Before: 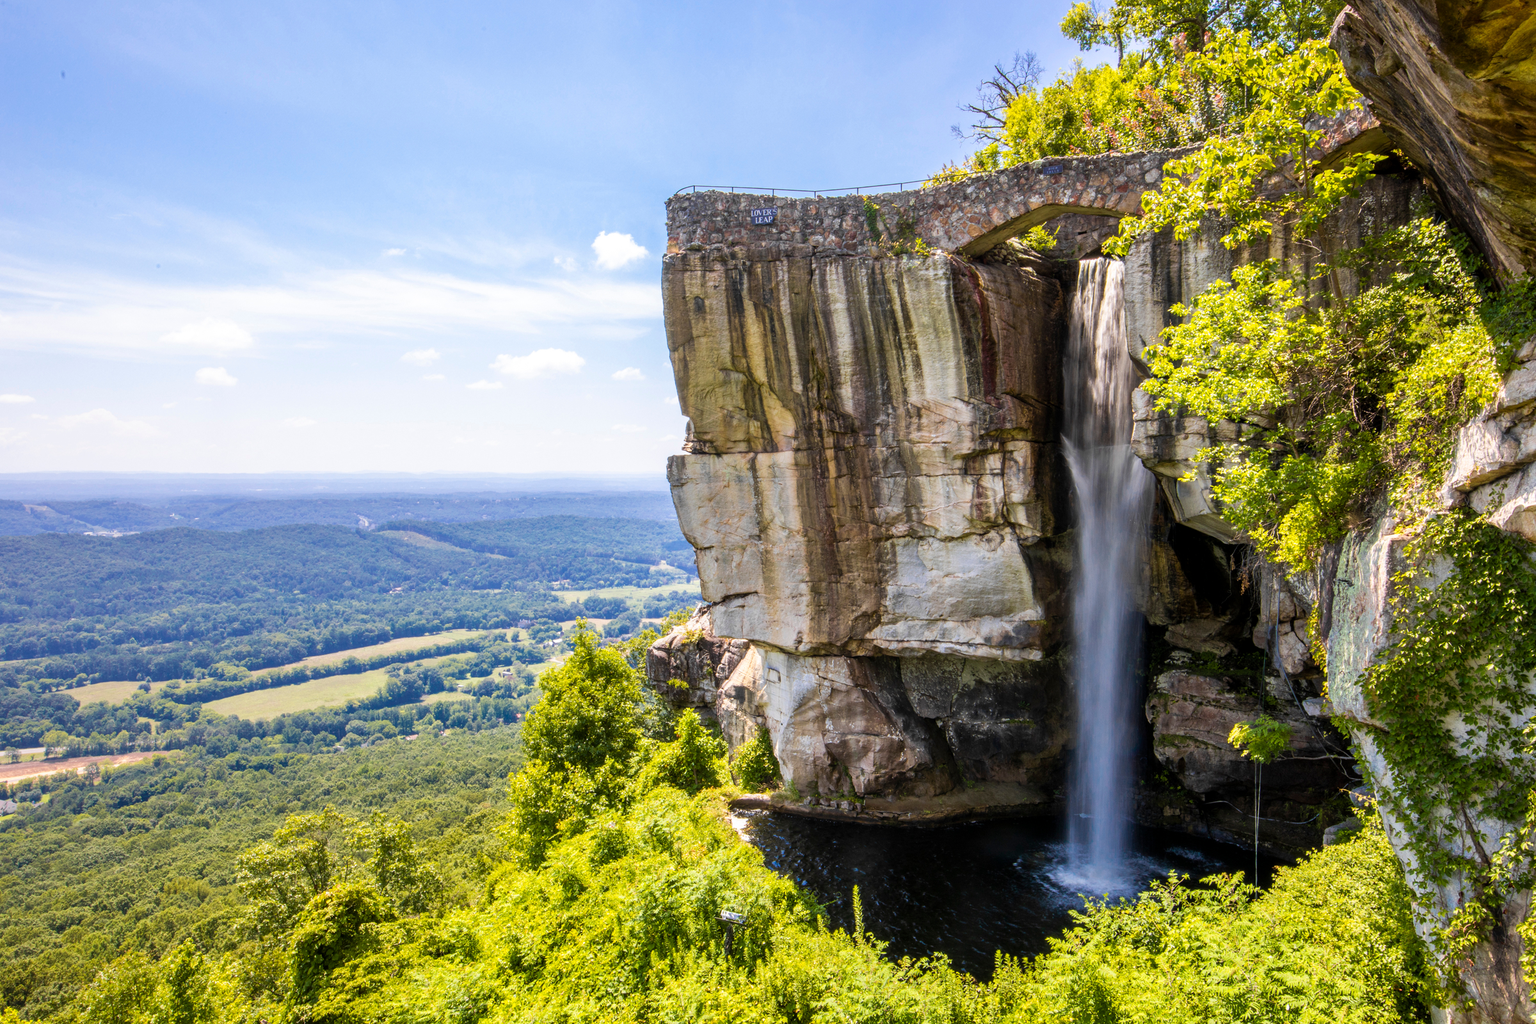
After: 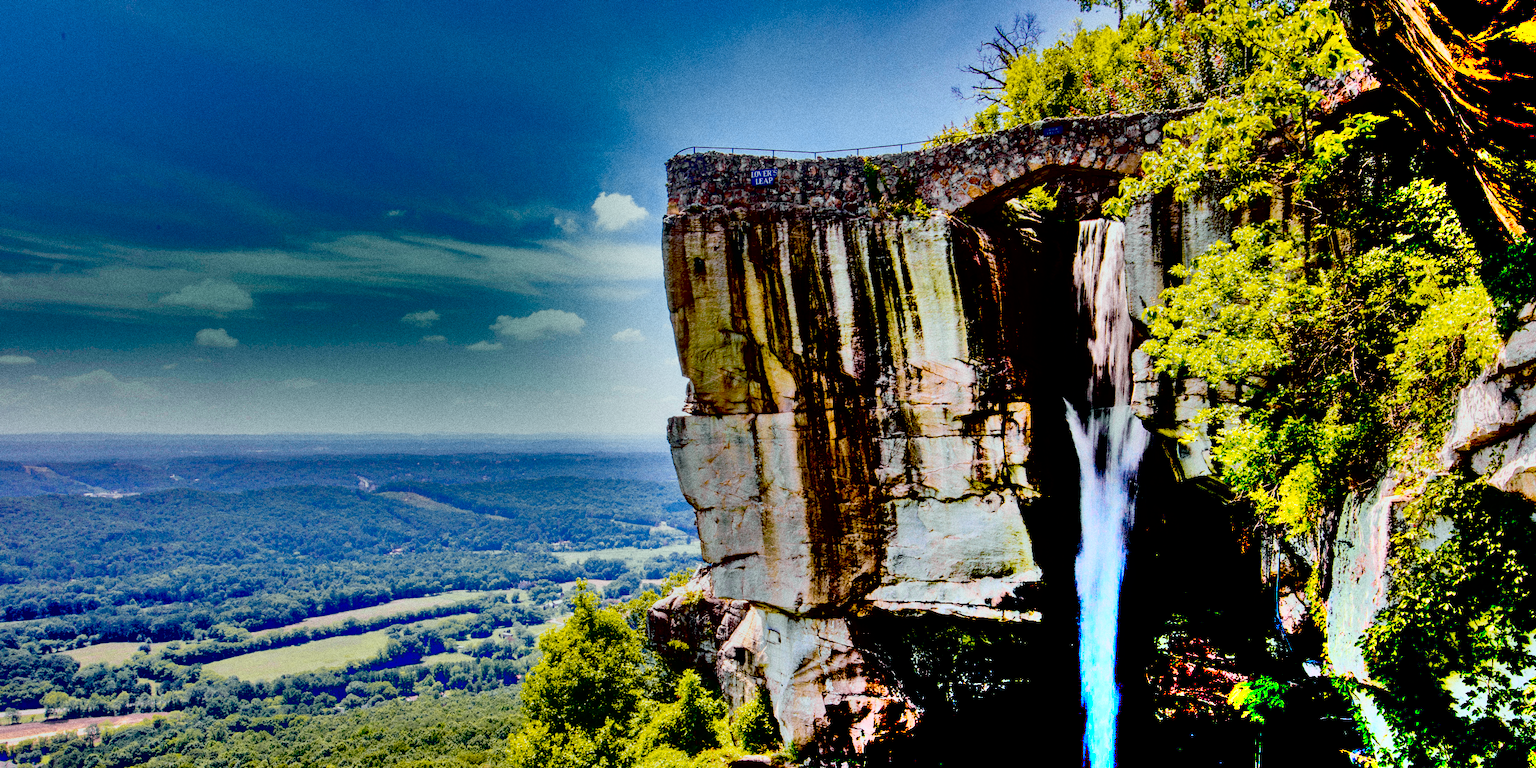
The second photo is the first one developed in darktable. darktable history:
white balance: red 0.988, blue 1.017
exposure: black level correction 0.1, exposure -0.092 EV, compensate highlight preservation false
tone curve: curves: ch0 [(0, 0) (0.822, 0.825) (0.994, 0.955)]; ch1 [(0, 0) (0.226, 0.261) (0.383, 0.397) (0.46, 0.46) (0.498, 0.479) (0.524, 0.523) (0.578, 0.575) (1, 1)]; ch2 [(0, 0) (0.438, 0.456) (0.5, 0.498) (0.547, 0.515) (0.597, 0.58) (0.629, 0.603) (1, 1)], color space Lab, independent channels, preserve colors none
shadows and highlights: radius 123.98, shadows 100, white point adjustment -3, highlights -100, highlights color adjustment 89.84%, soften with gaussian
rotate and perspective: crop left 0, crop top 0
grain: coarseness 0.09 ISO, strength 40%
crop: top 3.857%, bottom 21.132%
